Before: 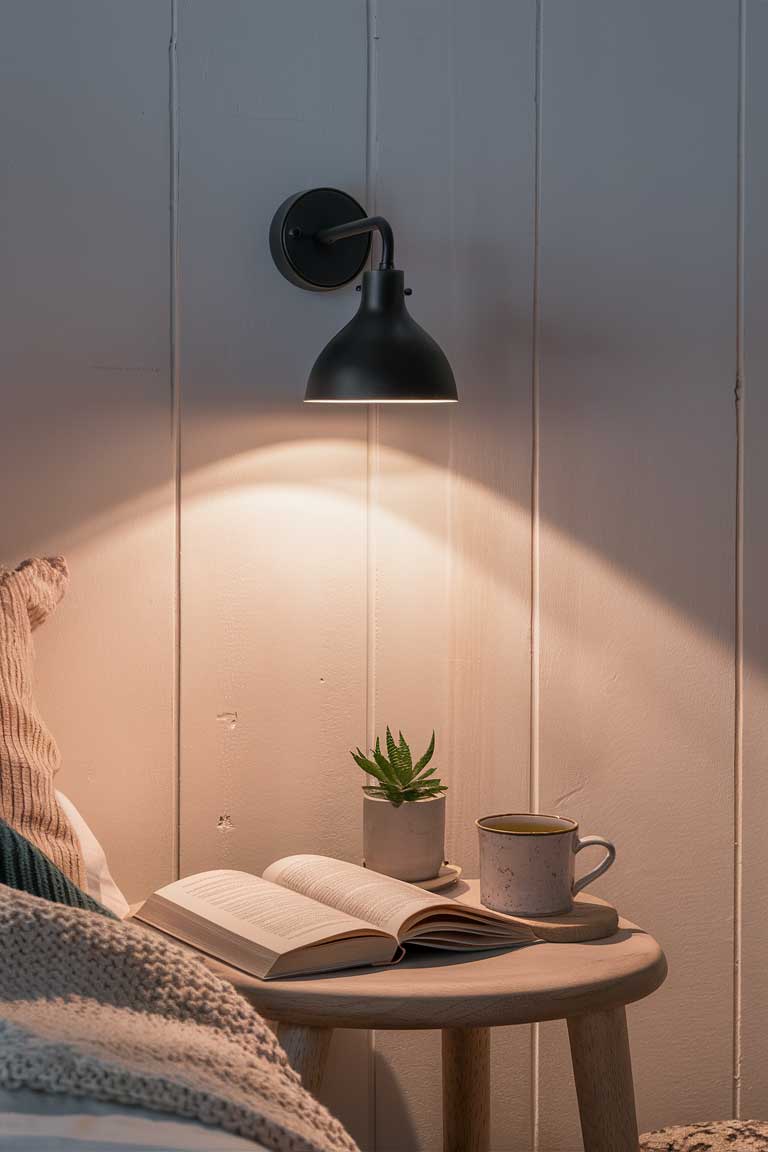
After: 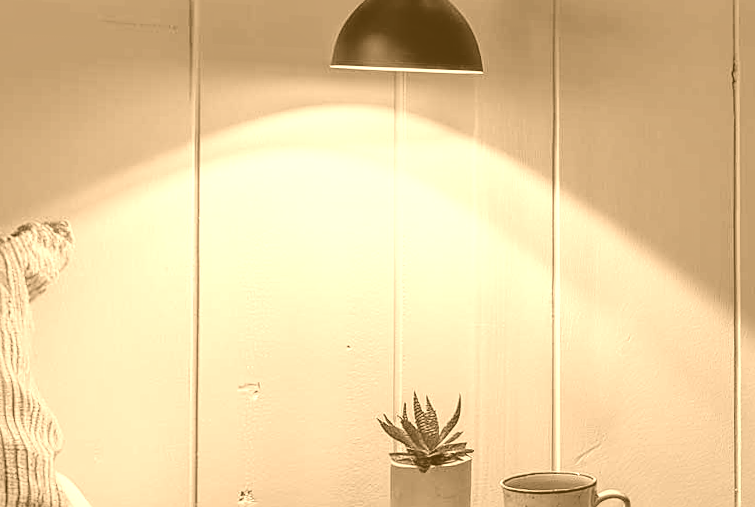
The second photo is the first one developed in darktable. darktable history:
colorize: hue 28.8°, source mix 100%
crop and rotate: top 26.056%, bottom 25.543%
white balance: red 0.976, blue 1.04
filmic rgb: black relative exposure -7.65 EV, white relative exposure 4.56 EV, hardness 3.61, color science v6 (2022)
sharpen: on, module defaults
local contrast: on, module defaults
color correction: saturation 0.57
rotate and perspective: rotation -0.013°, lens shift (vertical) -0.027, lens shift (horizontal) 0.178, crop left 0.016, crop right 0.989, crop top 0.082, crop bottom 0.918
